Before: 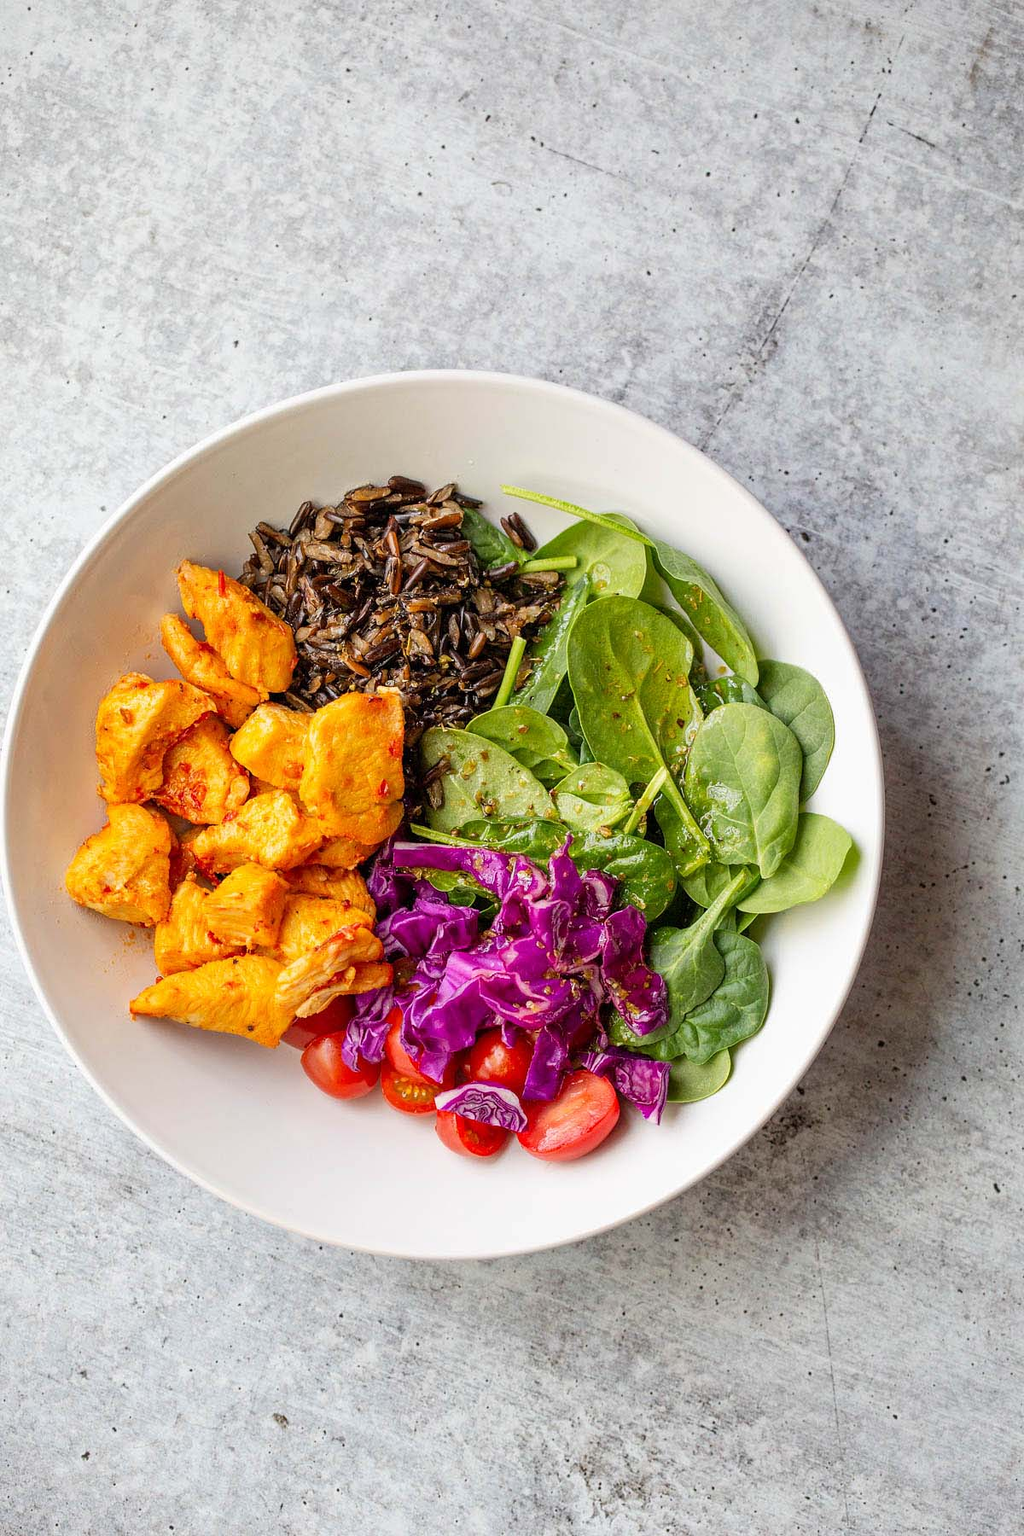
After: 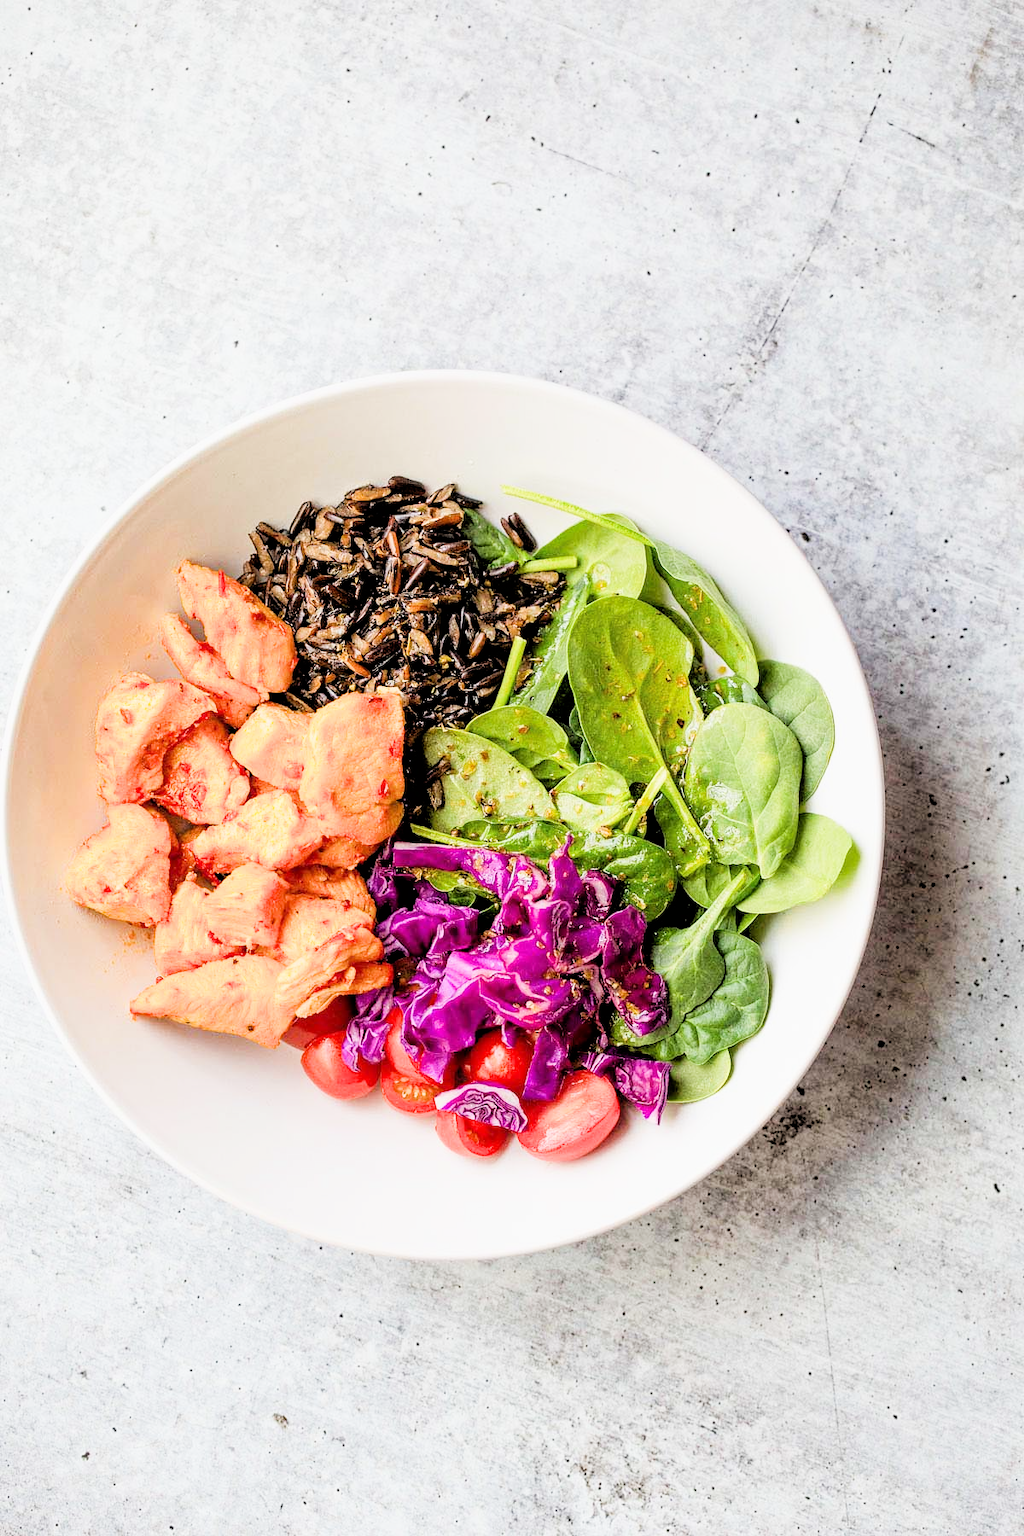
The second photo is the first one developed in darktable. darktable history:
filmic rgb: black relative exposure -5.12 EV, white relative exposure 3.99 EV, hardness 2.88, contrast 1.188, highlights saturation mix -28.5%, iterations of high-quality reconstruction 0
tone equalizer: -8 EV -1.05 EV, -7 EV -1.02 EV, -6 EV -0.85 EV, -5 EV -0.566 EV, -3 EV 0.588 EV, -2 EV 0.854 EV, -1 EV 0.992 EV, +0 EV 1.06 EV
